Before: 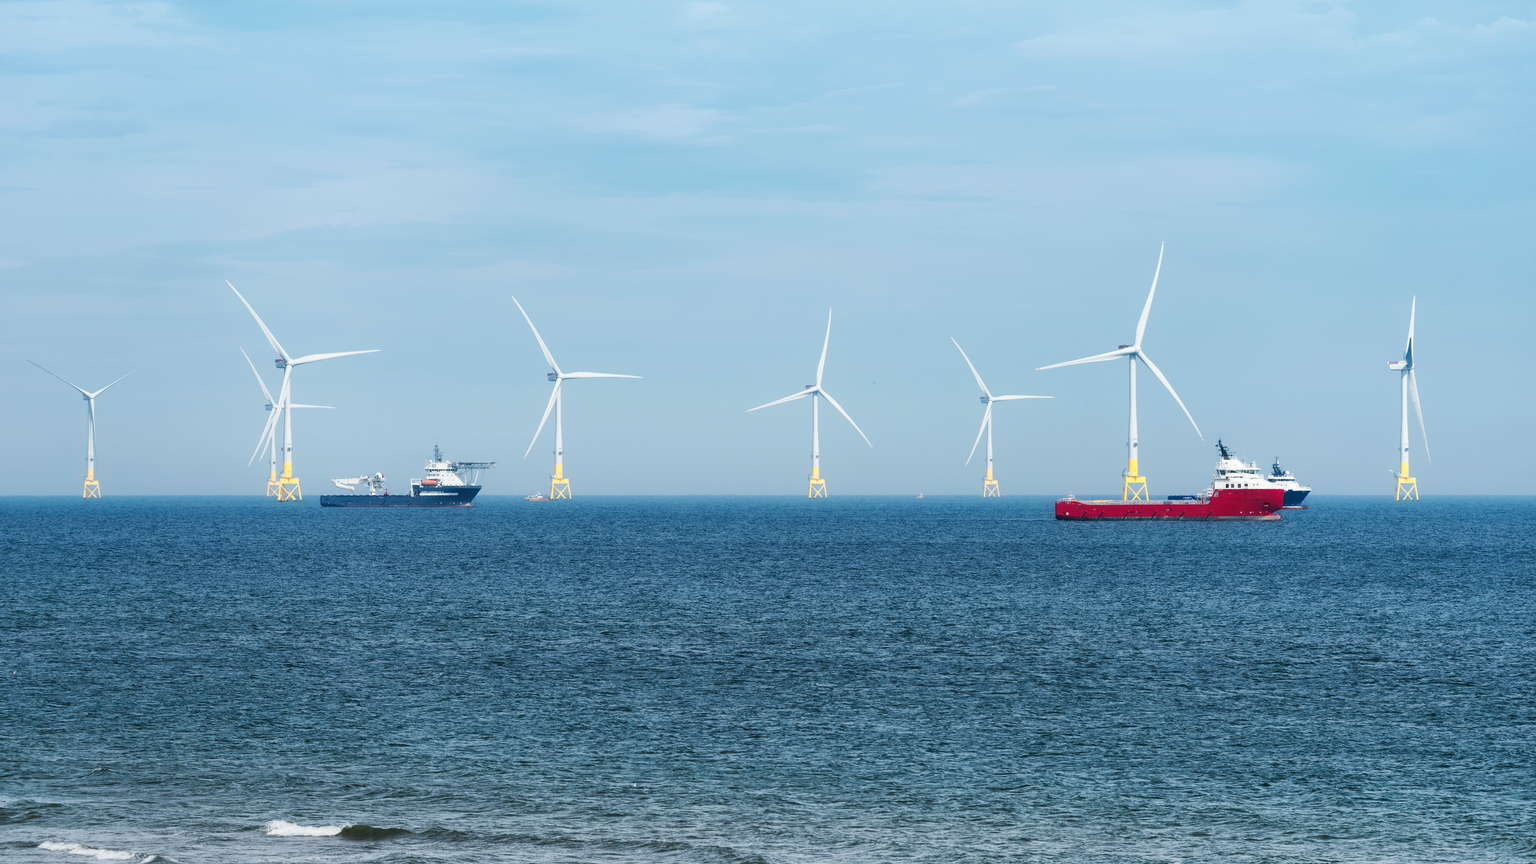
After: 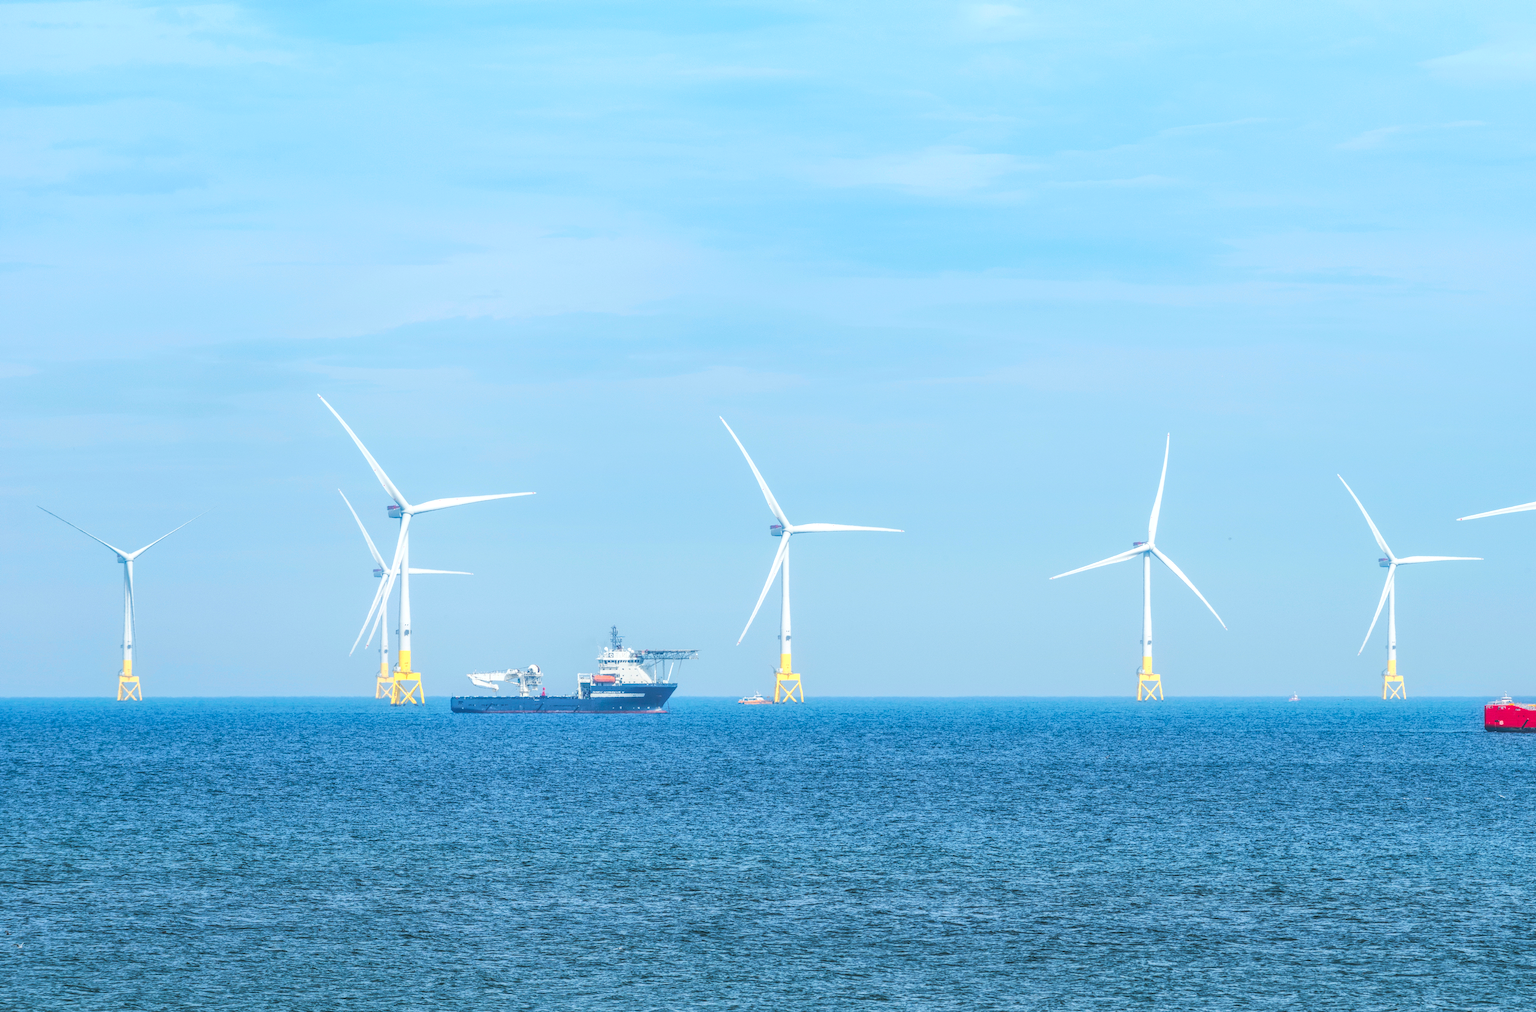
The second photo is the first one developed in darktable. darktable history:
contrast brightness saturation: contrast 0.07, brightness 0.18, saturation 0.4
crop: right 28.885%, bottom 16.626%
local contrast: highlights 66%, shadows 33%, detail 166%, midtone range 0.2
